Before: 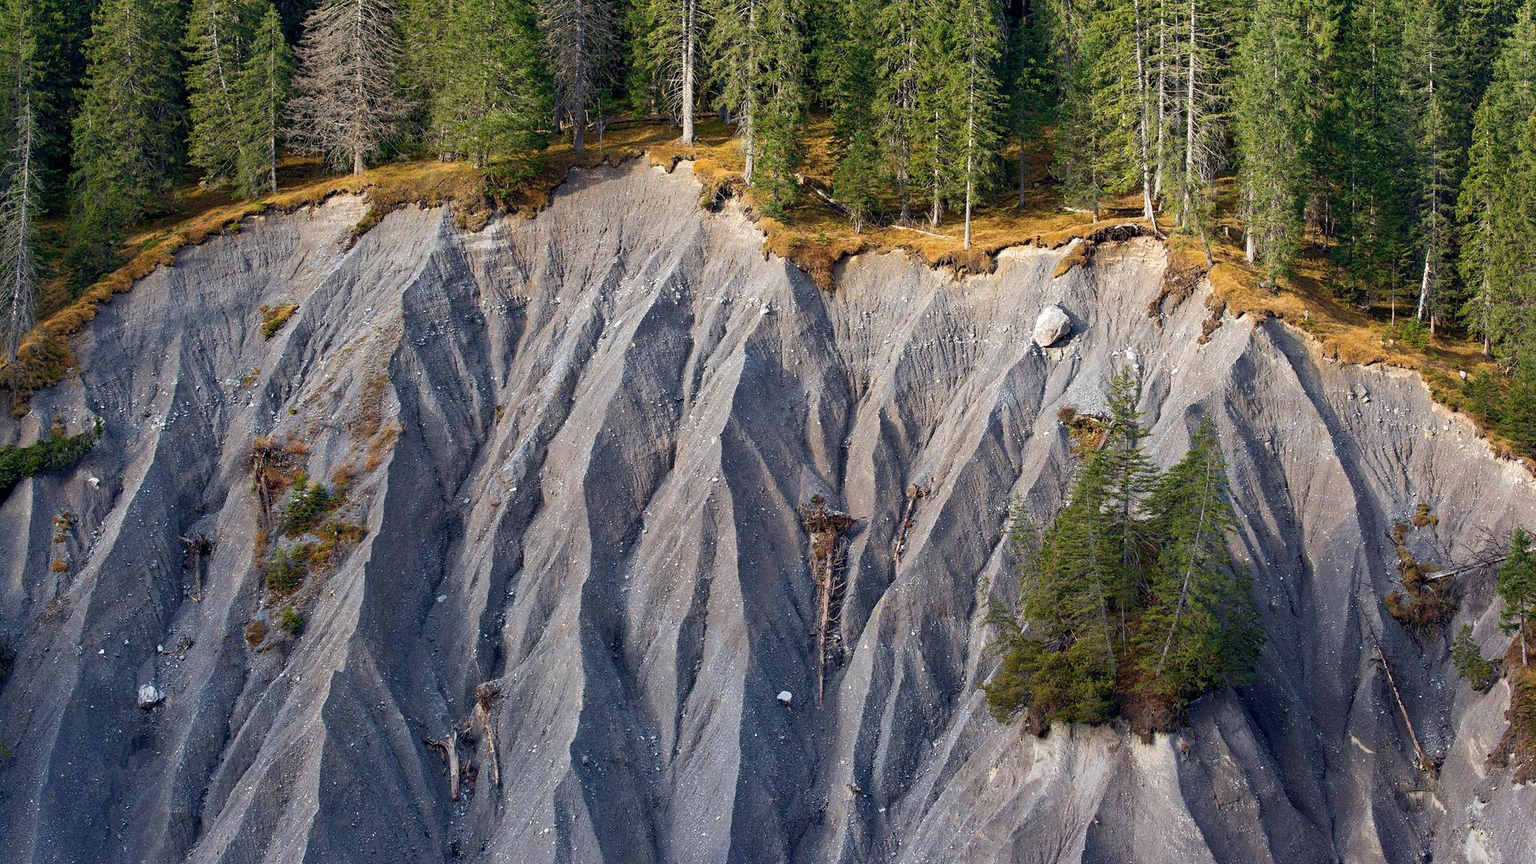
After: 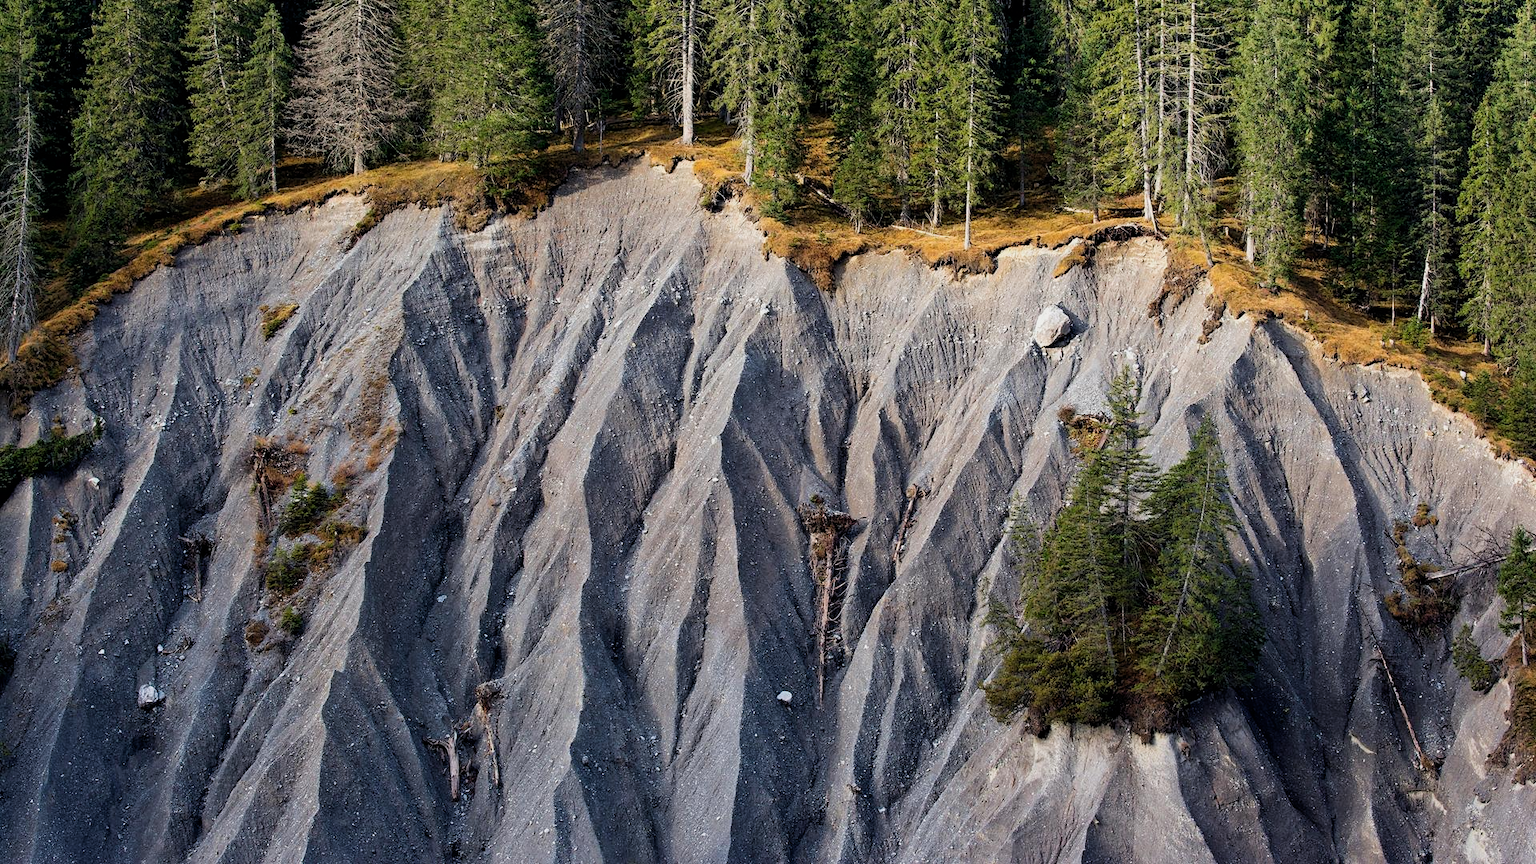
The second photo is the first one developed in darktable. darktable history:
filmic rgb: black relative exposure -5.1 EV, white relative exposure 3.2 EV, hardness 3.46, contrast 1.184, highlights saturation mix -29.55%, contrast in shadows safe
